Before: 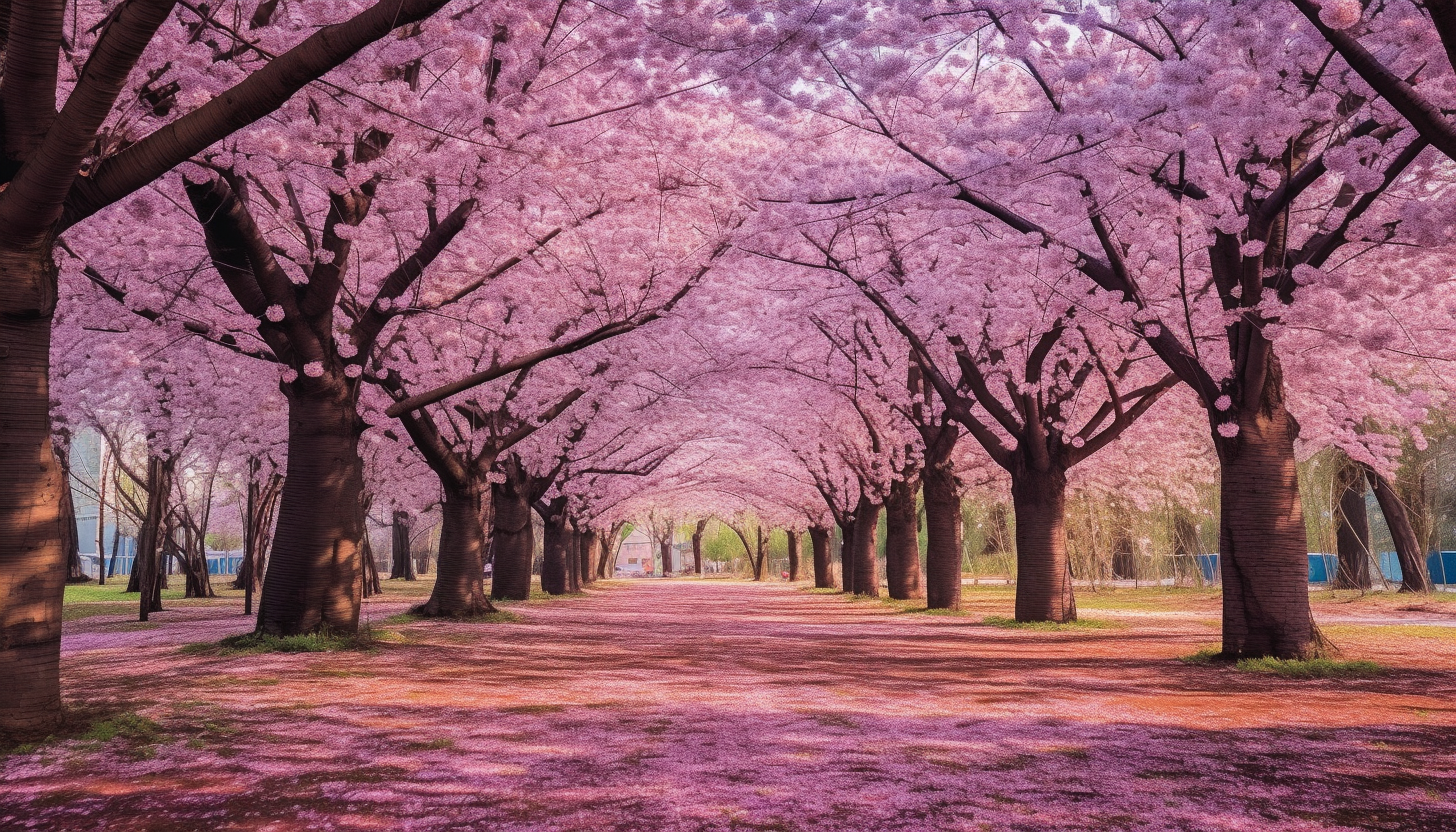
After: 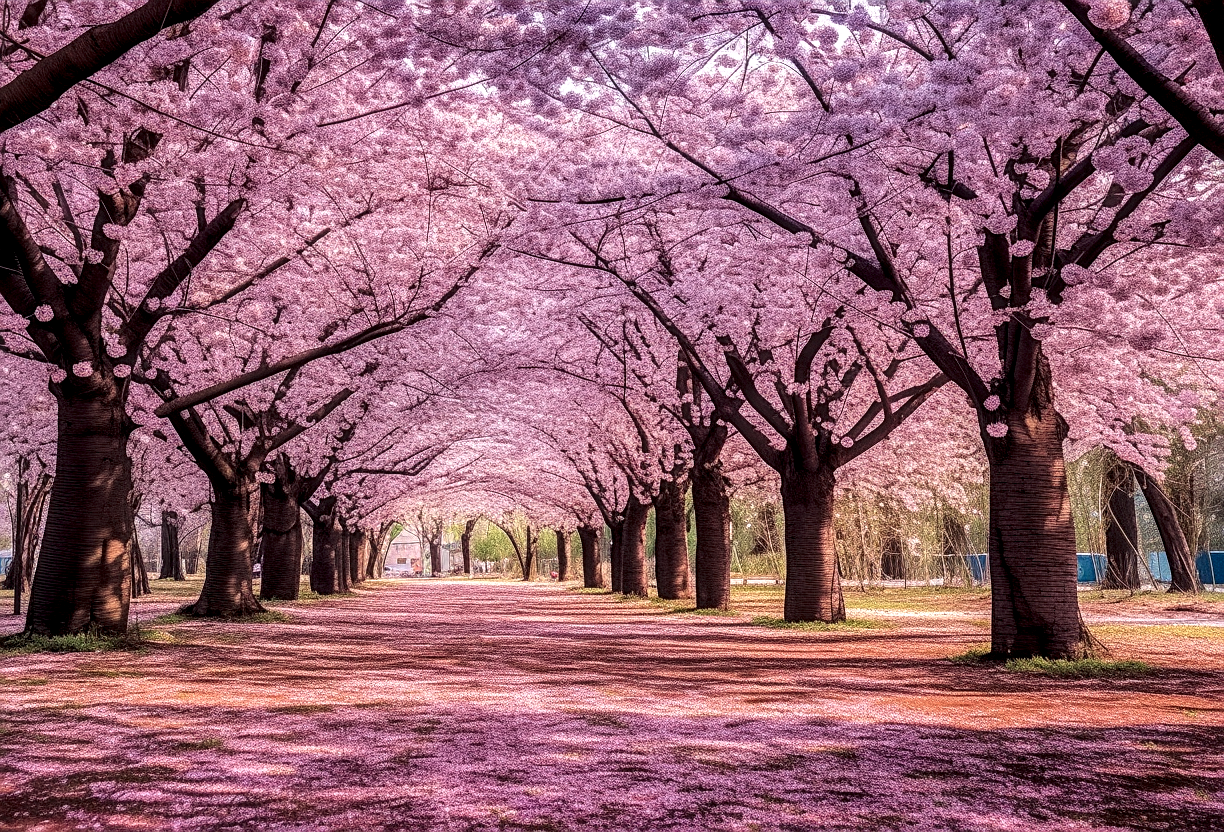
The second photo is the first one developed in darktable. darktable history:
local contrast: highlights 21%, shadows 69%, detail 170%
haze removal: strength -0.044, compatibility mode true, adaptive false
crop: left 15.88%
sharpen: on, module defaults
